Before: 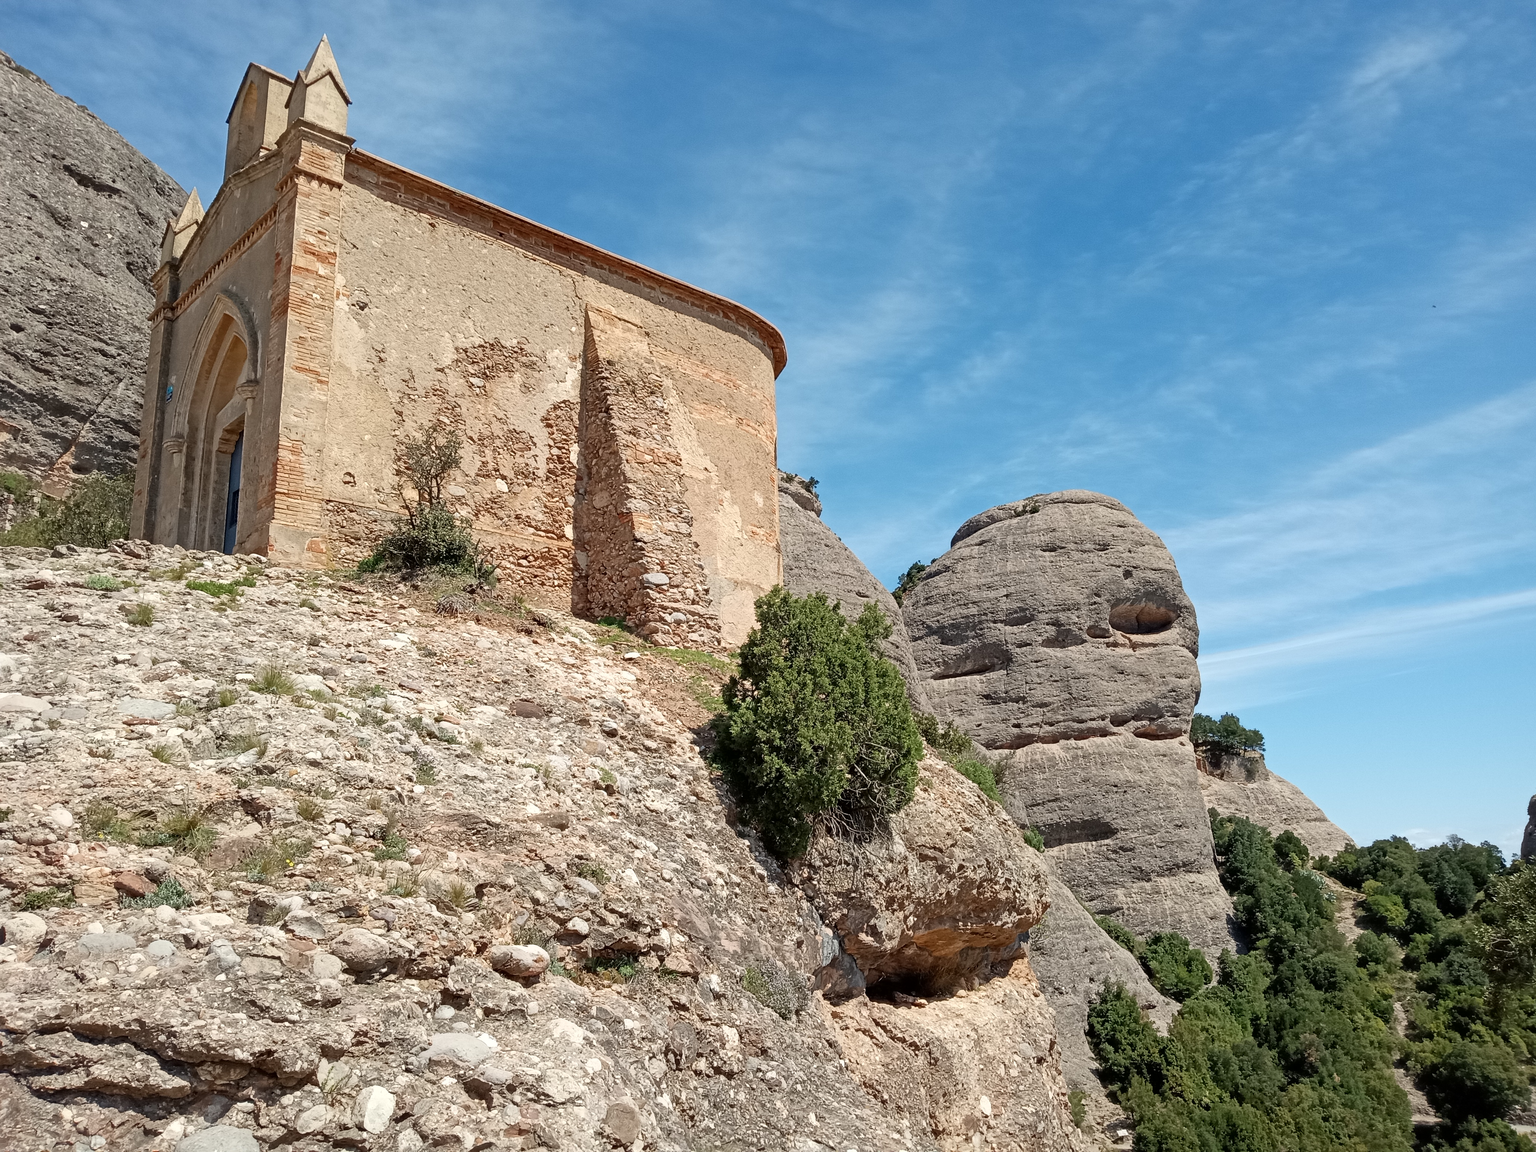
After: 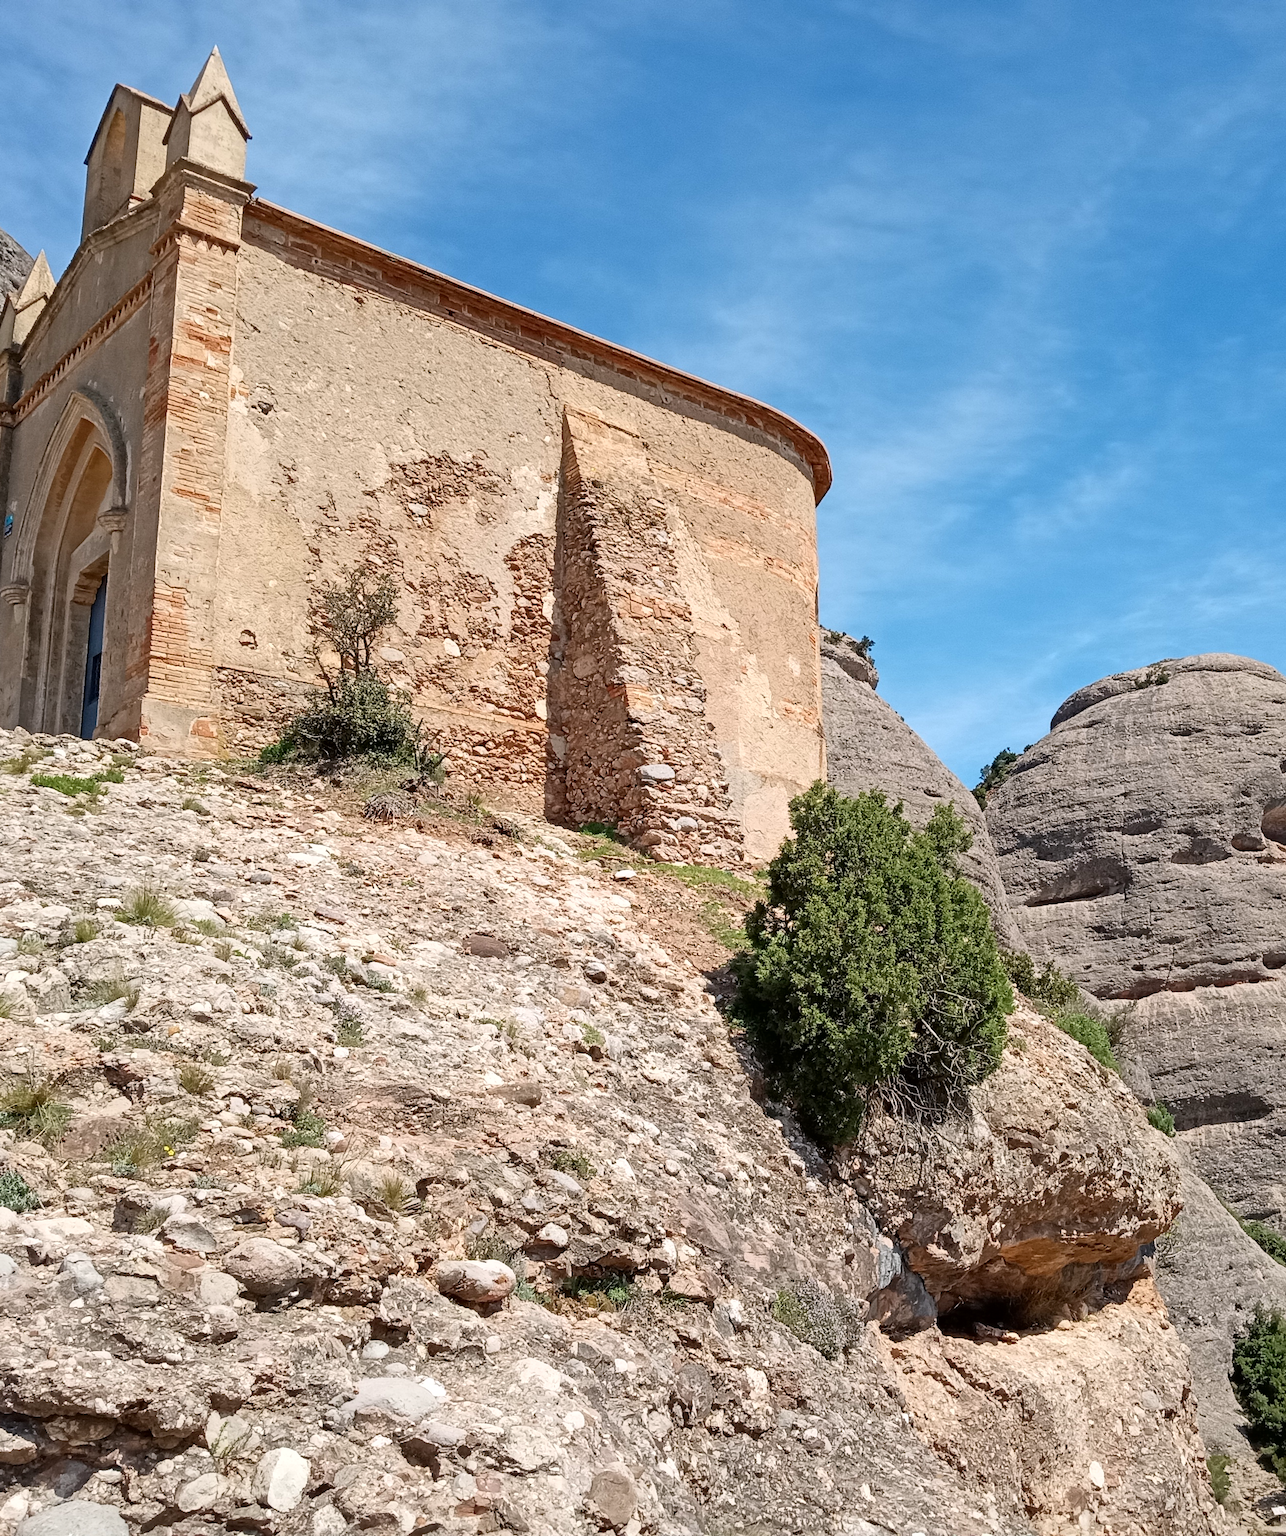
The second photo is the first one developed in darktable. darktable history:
crop: left 10.644%, right 26.528%
white balance: red 1.009, blue 1.027
contrast brightness saturation: contrast 0.1, brightness 0.03, saturation 0.09
